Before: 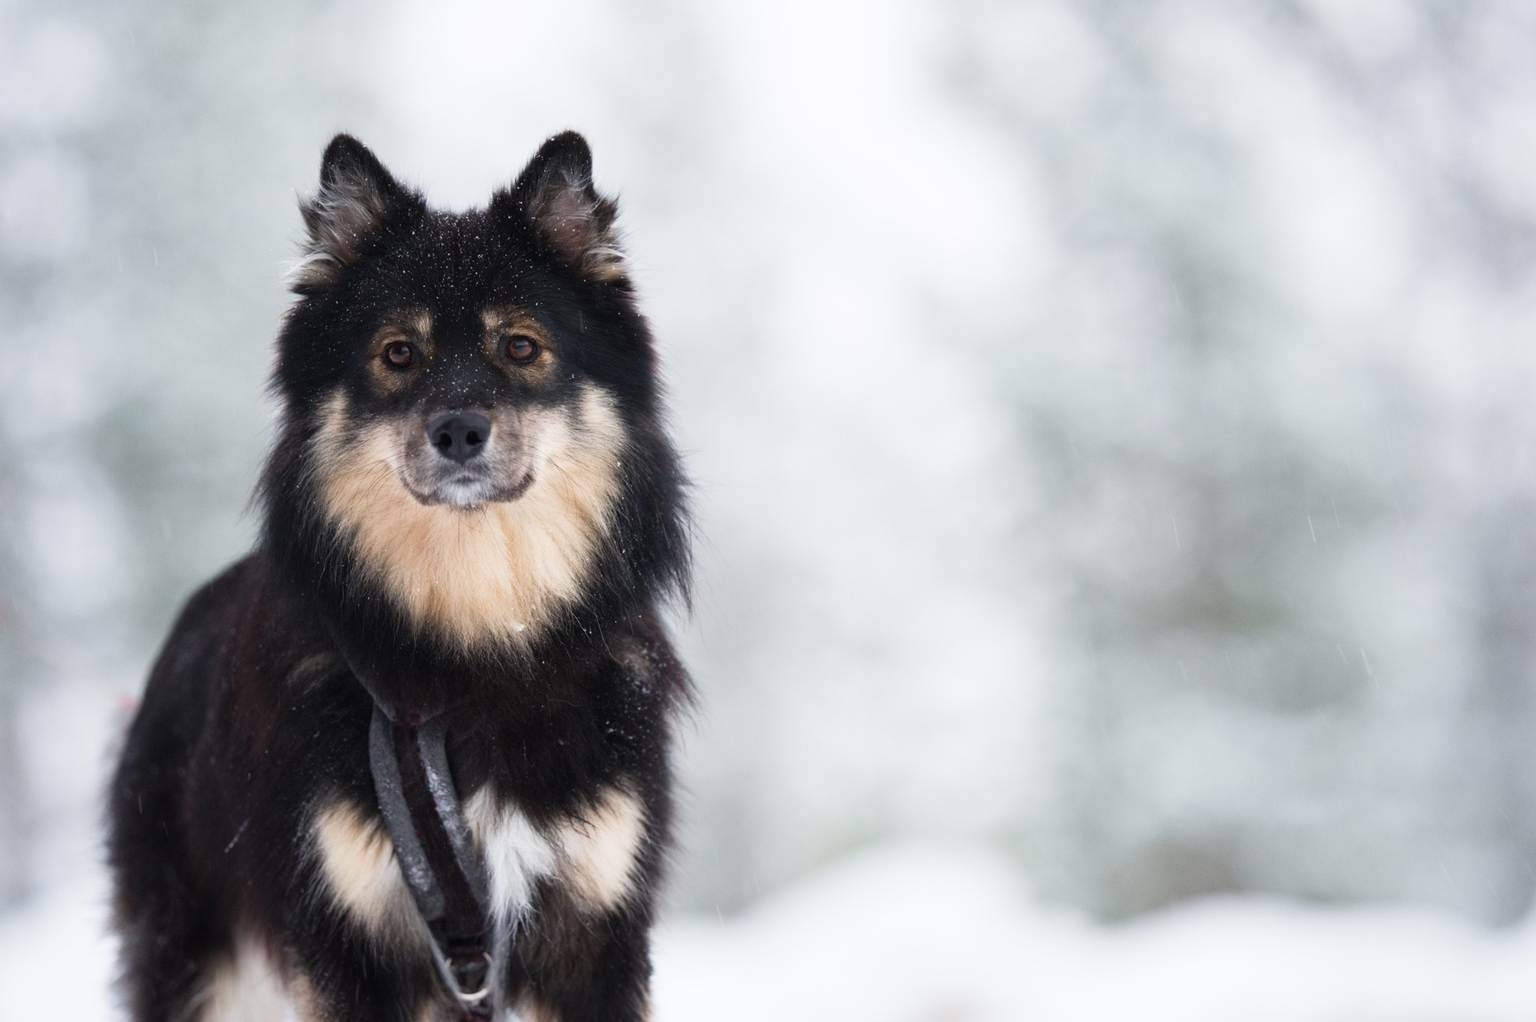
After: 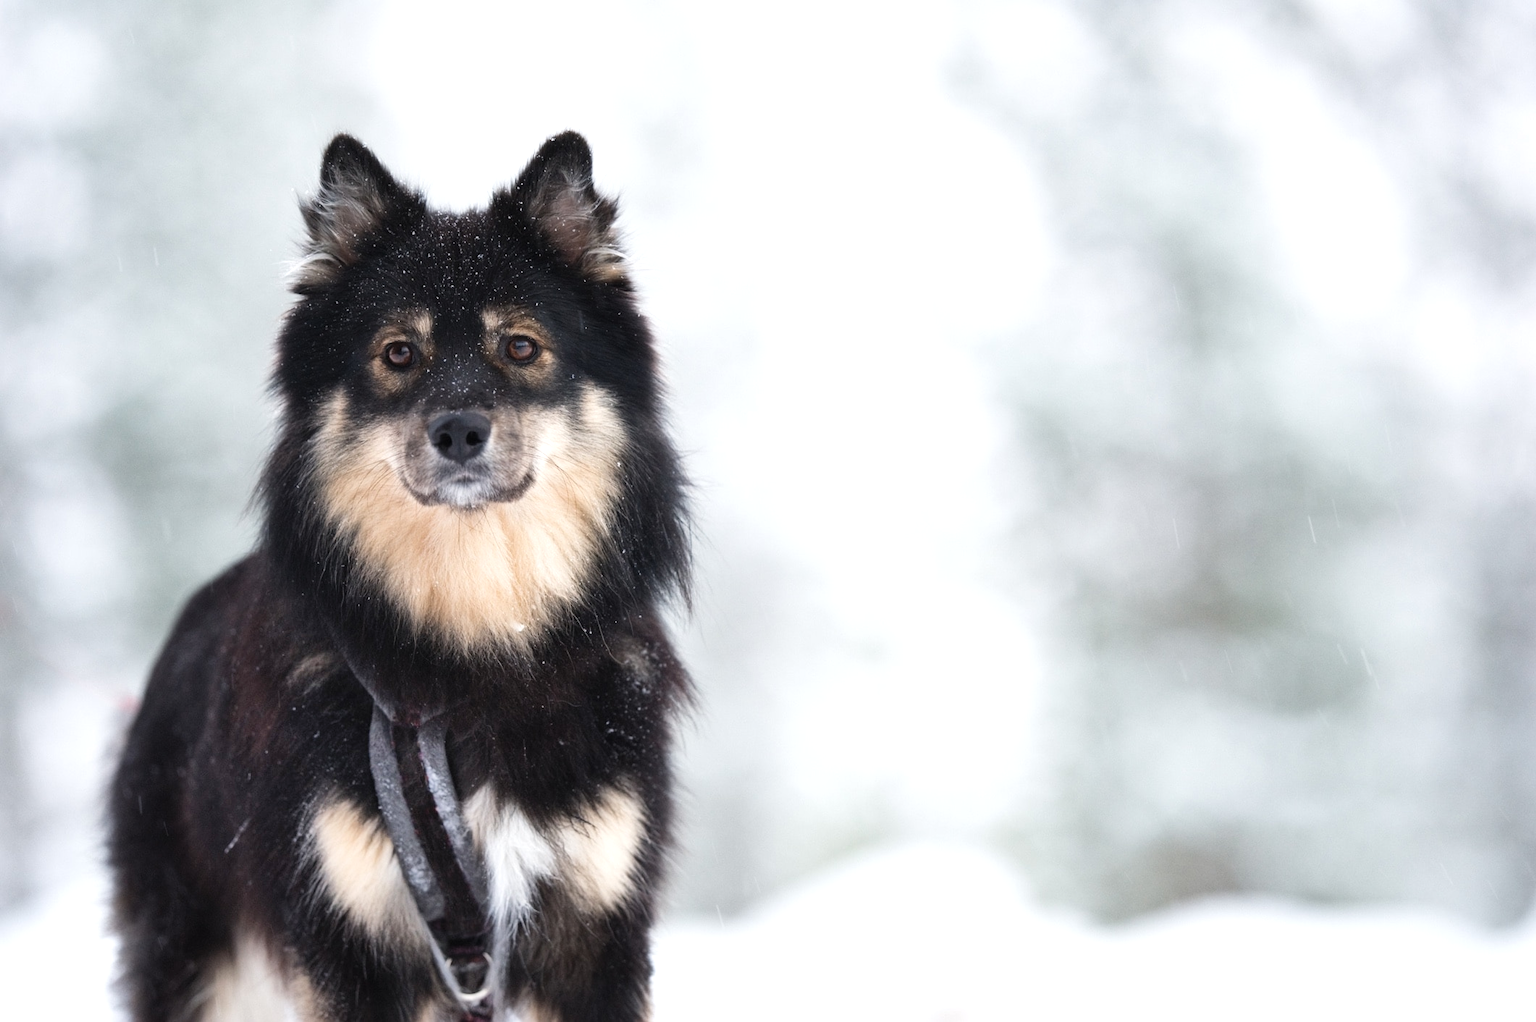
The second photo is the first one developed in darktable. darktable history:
shadows and highlights: radius 112.1, shadows 50.82, white point adjustment 9.07, highlights -5.7, highlights color adjustment 0.074%, soften with gaussian
